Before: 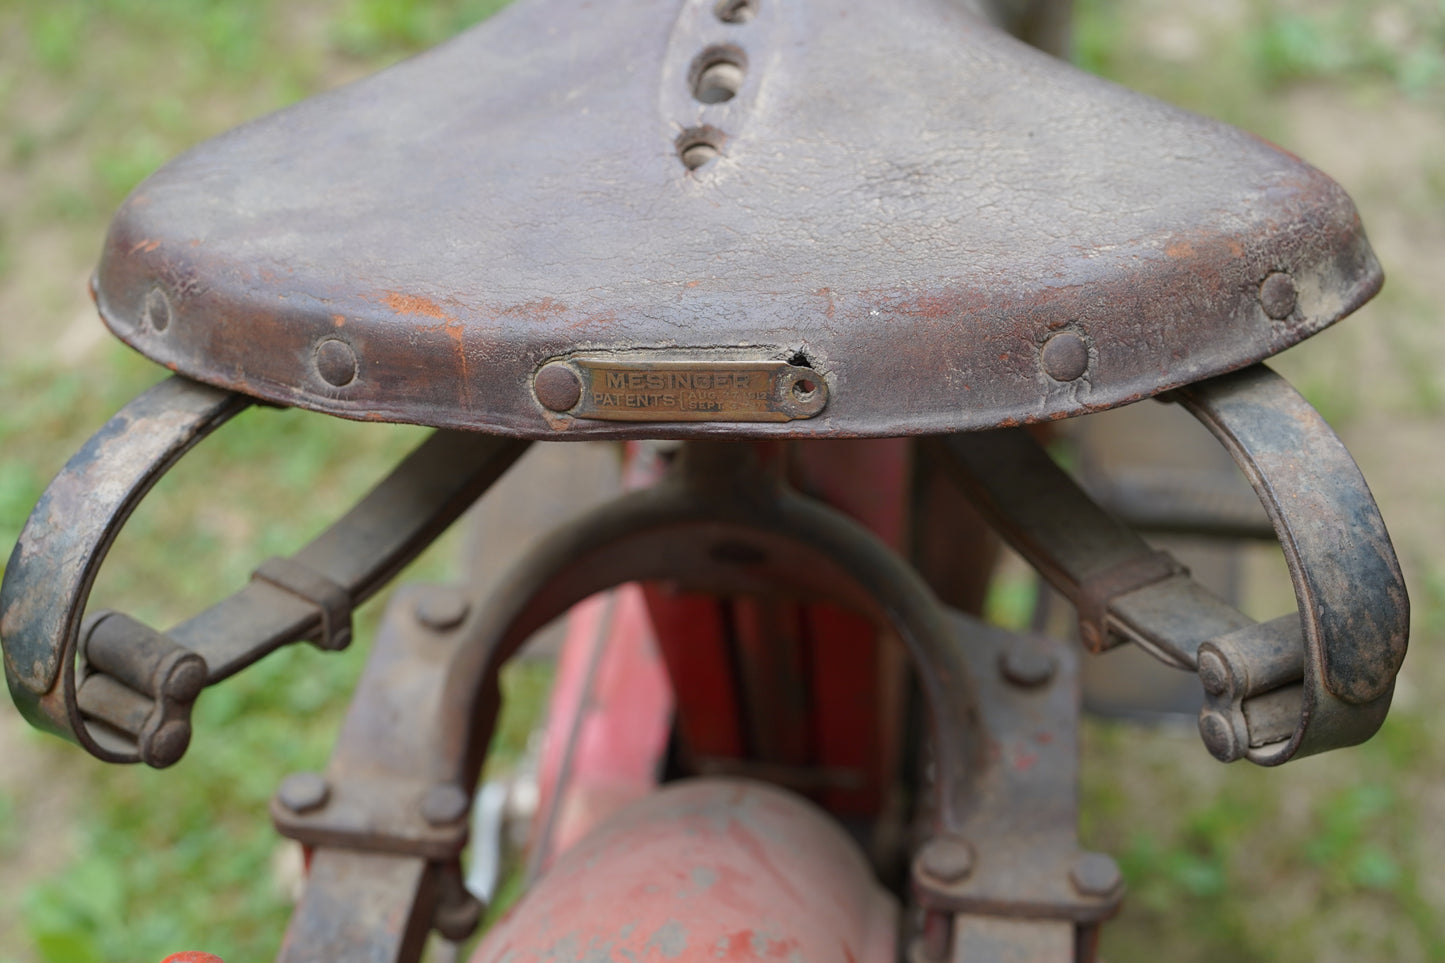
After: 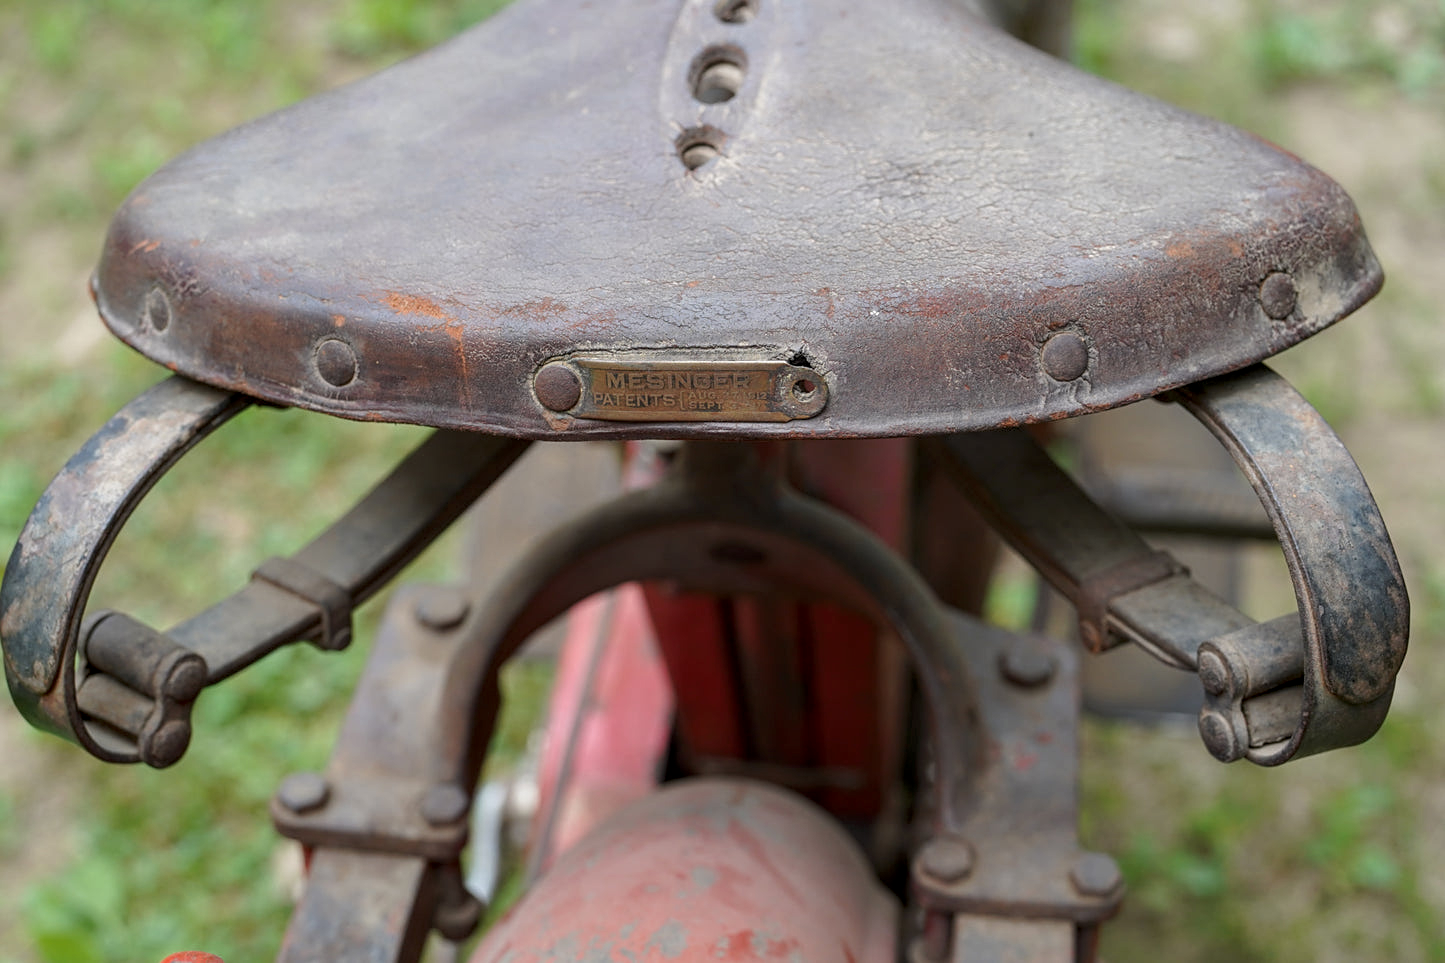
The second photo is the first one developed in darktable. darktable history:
sharpen: amount 0.213
local contrast: detail 130%
